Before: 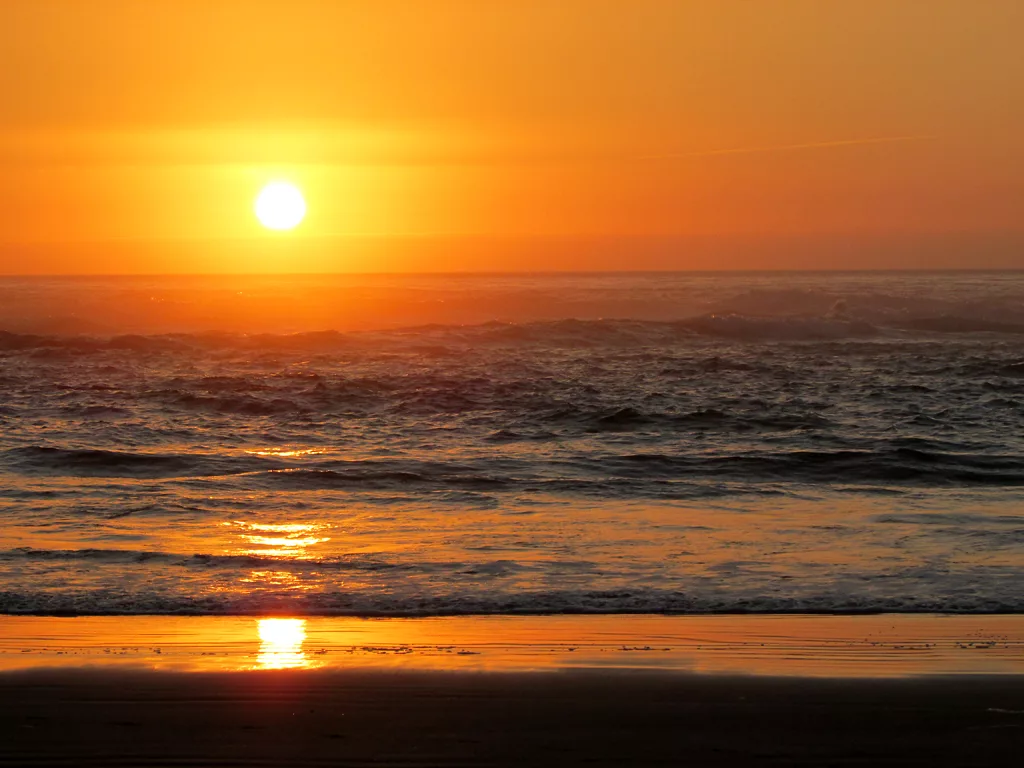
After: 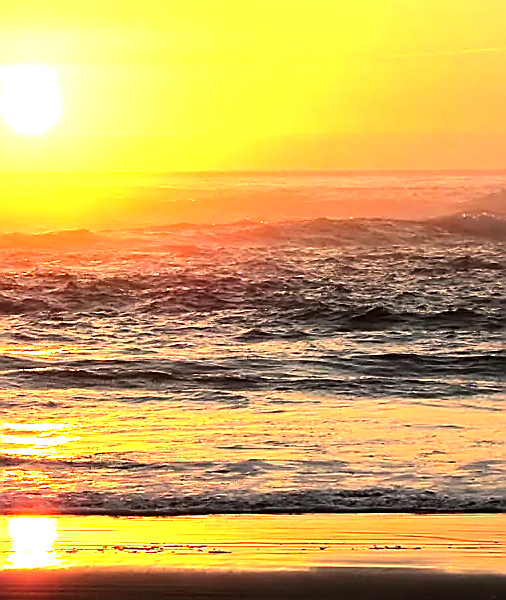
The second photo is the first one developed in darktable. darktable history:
tone equalizer: -8 EV -0.783 EV, -7 EV -0.68 EV, -6 EV -0.605 EV, -5 EV -0.38 EV, -3 EV 0.403 EV, -2 EV 0.6 EV, -1 EV 0.699 EV, +0 EV 0.764 EV, edges refinement/feathering 500, mask exposure compensation -1.57 EV, preserve details no
sharpen: radius 1.369, amount 1.258, threshold 0.833
crop and rotate: angle 0.017°, left 24.359%, top 13.166%, right 26.163%, bottom 8.601%
exposure: black level correction 0, exposure 1.449 EV, compensate exposure bias true, compensate highlight preservation false
